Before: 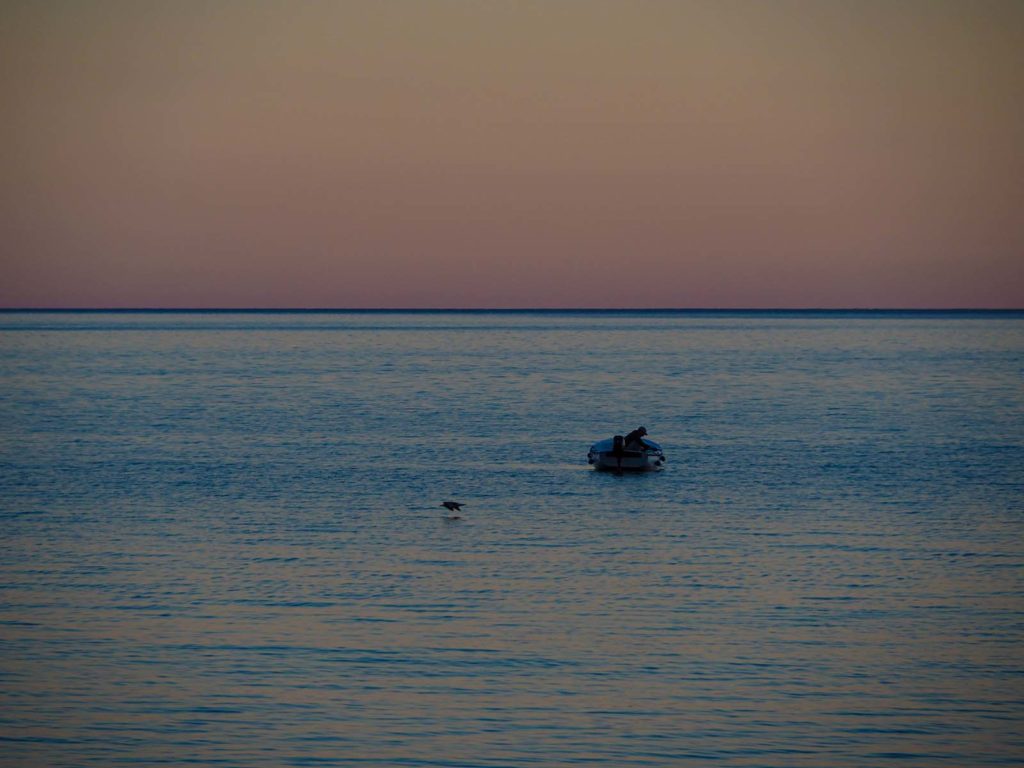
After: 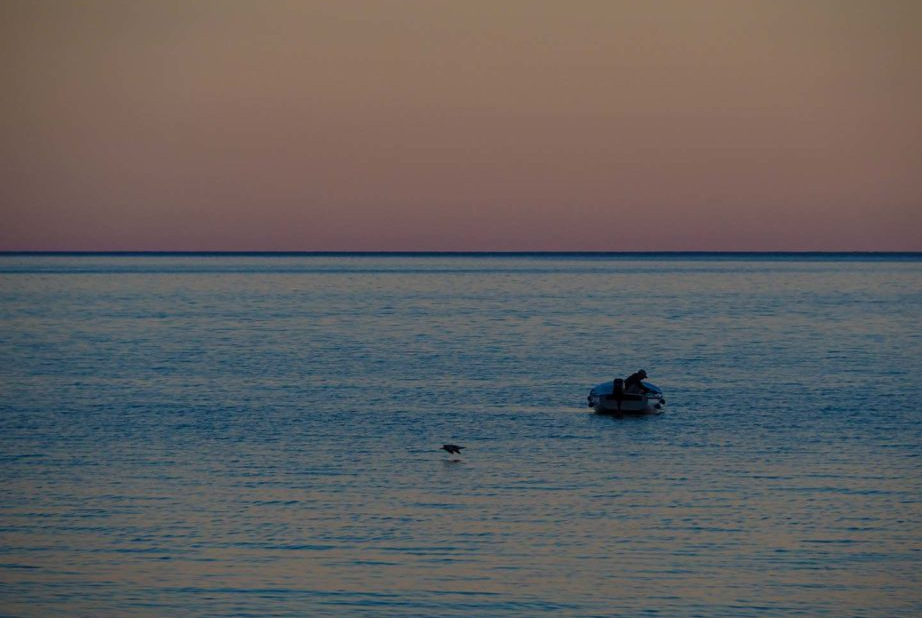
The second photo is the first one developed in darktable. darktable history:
crop: top 7.526%, right 9.868%, bottom 11.99%
